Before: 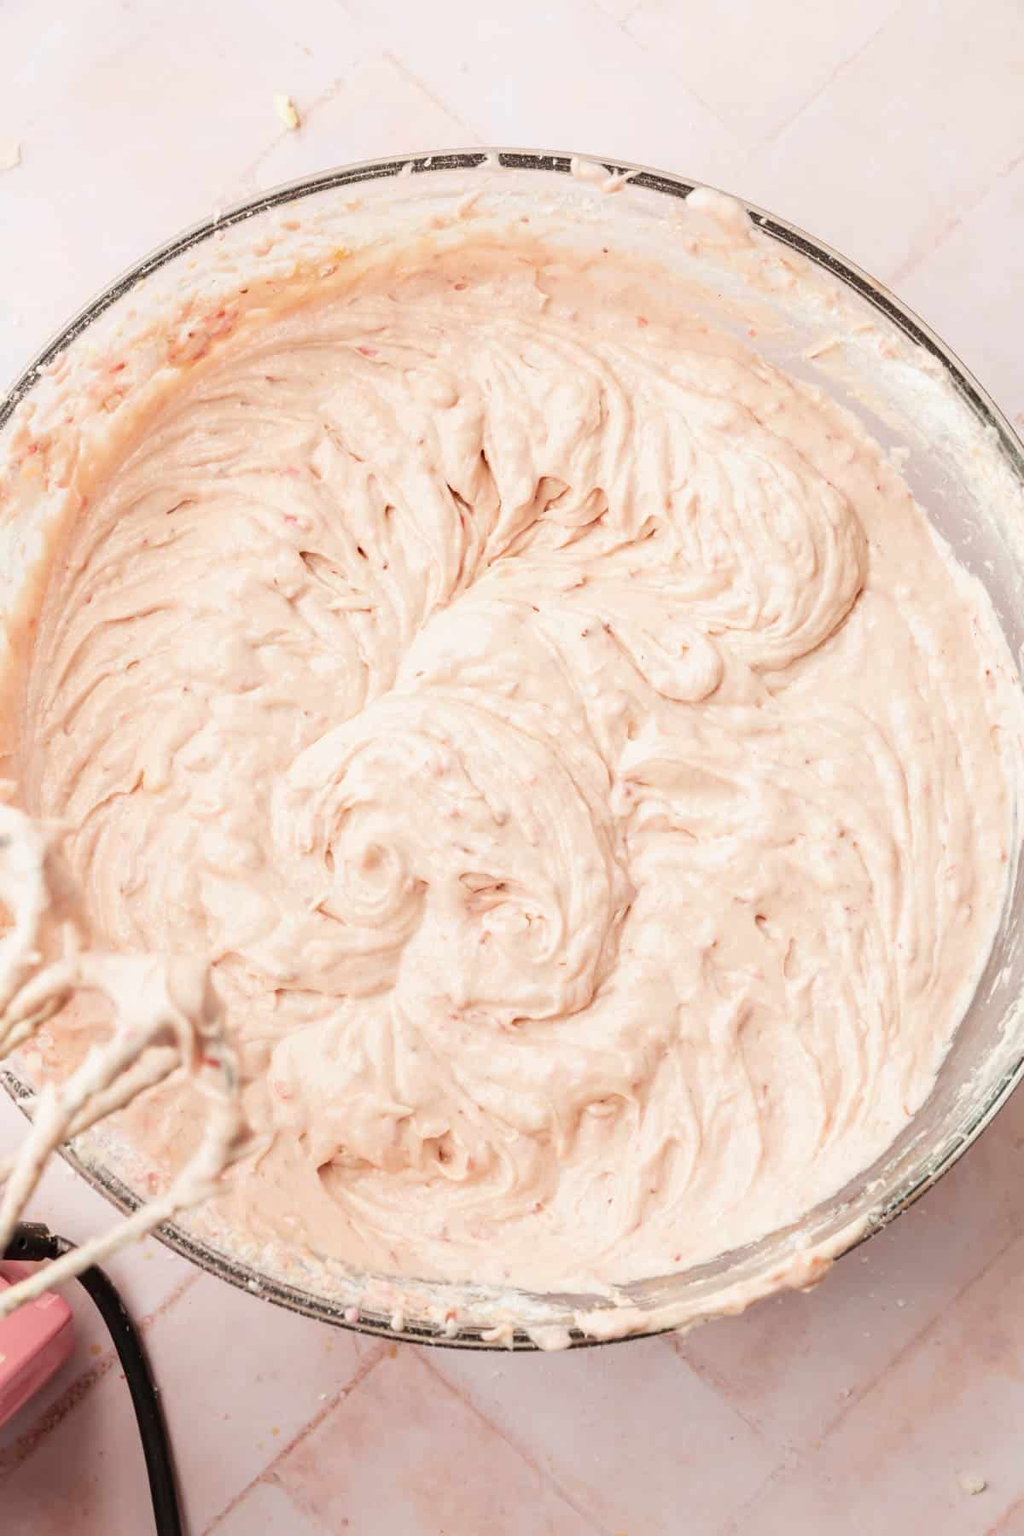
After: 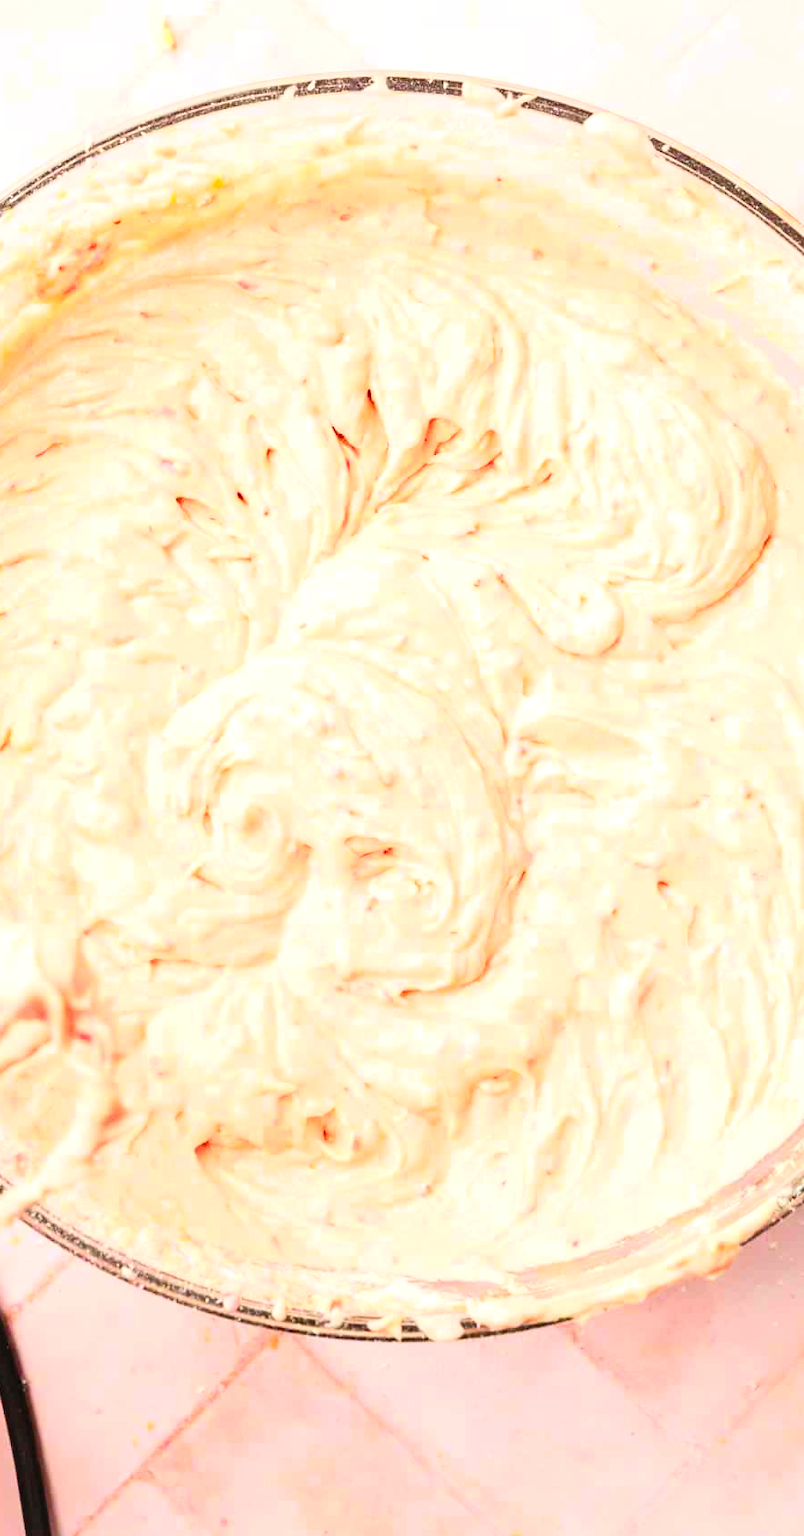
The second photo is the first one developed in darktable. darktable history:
contrast brightness saturation: contrast 0.199, brightness 0.192, saturation 0.79
crop and rotate: left 13.009%, top 5.279%, right 12.544%
tone equalizer: -8 EV -0.439 EV, -7 EV -0.389 EV, -6 EV -0.337 EV, -5 EV -0.226 EV, -3 EV 0.238 EV, -2 EV 0.331 EV, -1 EV 0.397 EV, +0 EV 0.387 EV
